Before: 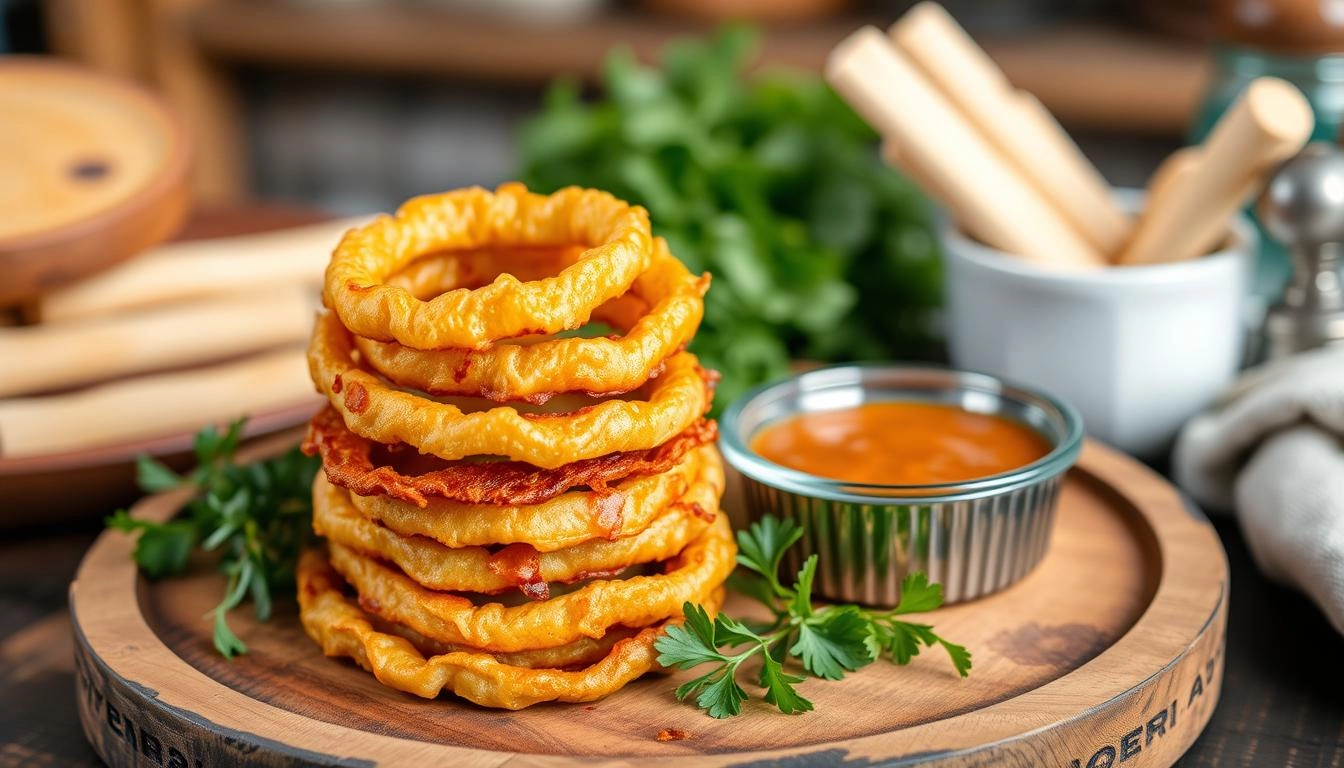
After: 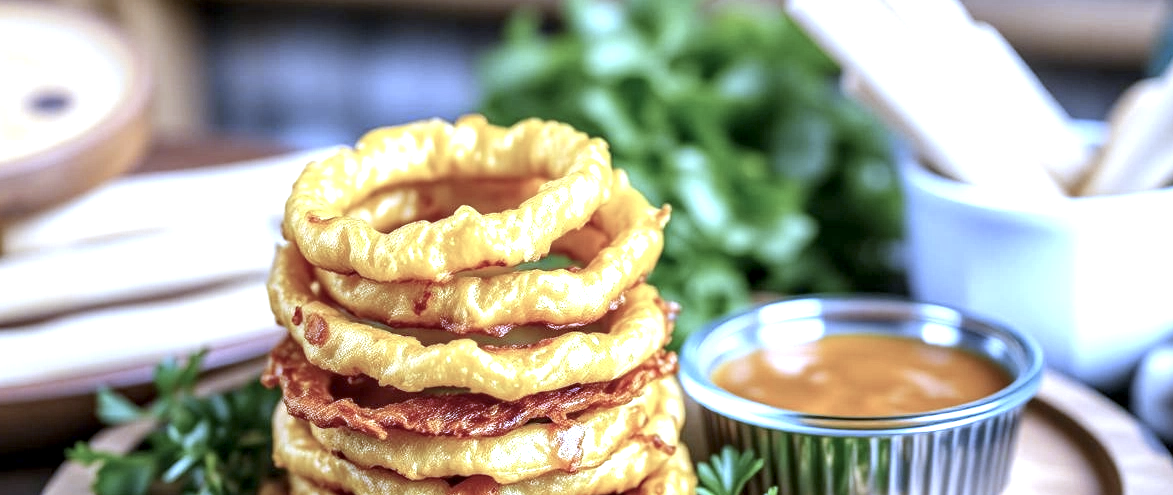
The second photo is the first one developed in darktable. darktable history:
crop: left 3.015%, top 8.969%, right 9.647%, bottom 26.457%
color balance: input saturation 100.43%, contrast fulcrum 14.22%, output saturation 70.41%
white balance: red 0.766, blue 1.537
exposure: black level correction 0.001, exposure 1.05 EV, compensate exposure bias true, compensate highlight preservation false
sharpen: radius 5.325, amount 0.312, threshold 26.433
local contrast: highlights 83%, shadows 81%
